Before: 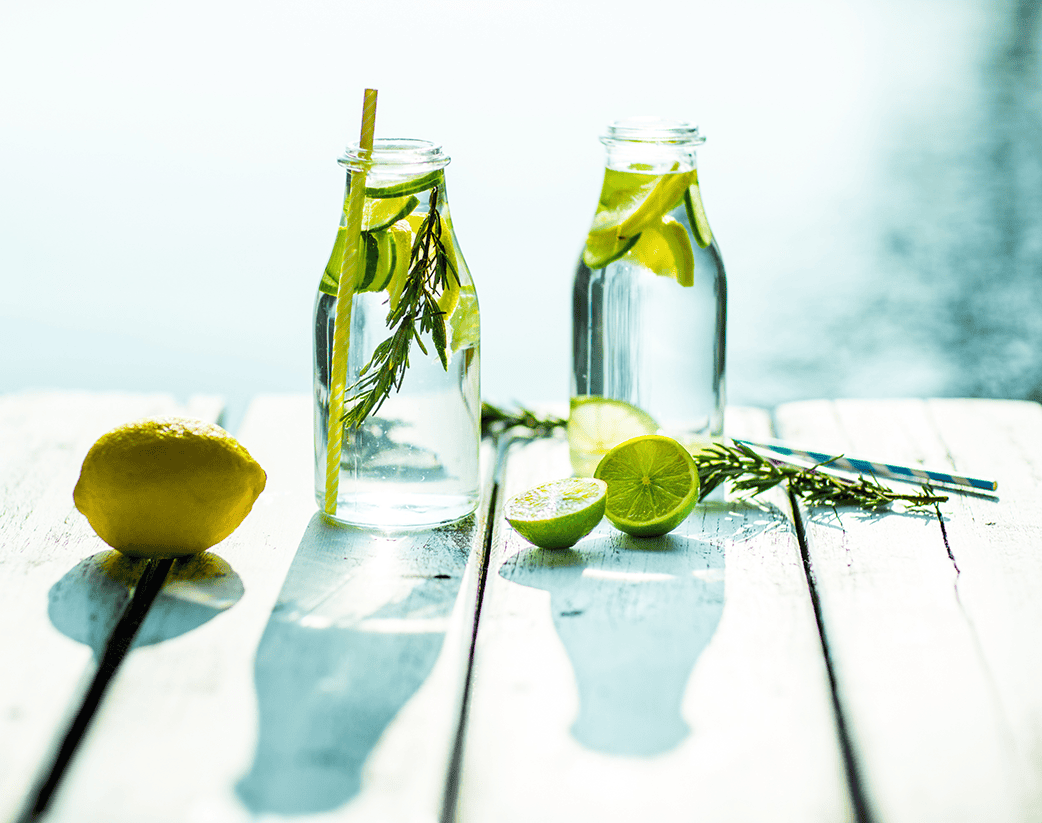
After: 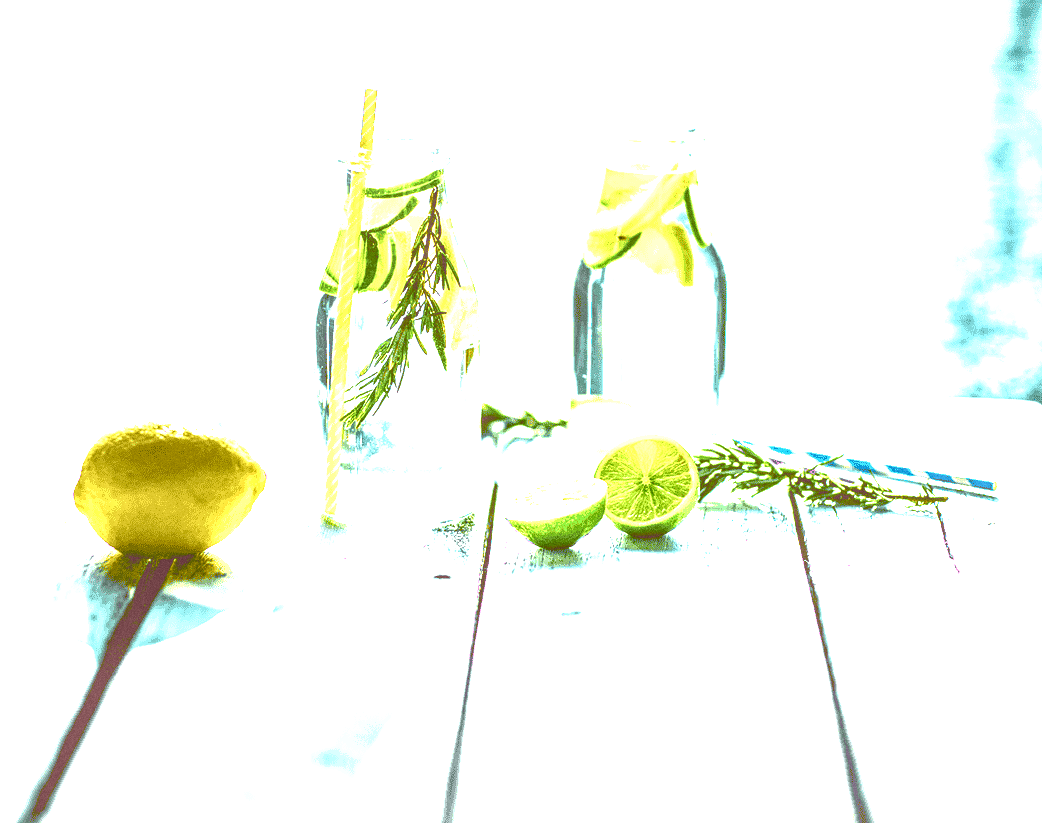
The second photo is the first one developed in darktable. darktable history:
grain: coarseness 0.09 ISO
contrast brightness saturation: brightness -0.52
local contrast: on, module defaults
exposure: black level correction 0, exposure 1.388 EV, compensate exposure bias true, compensate highlight preservation false
color balance: lift [1, 1.015, 1.004, 0.985], gamma [1, 0.958, 0.971, 1.042], gain [1, 0.956, 0.977, 1.044]
